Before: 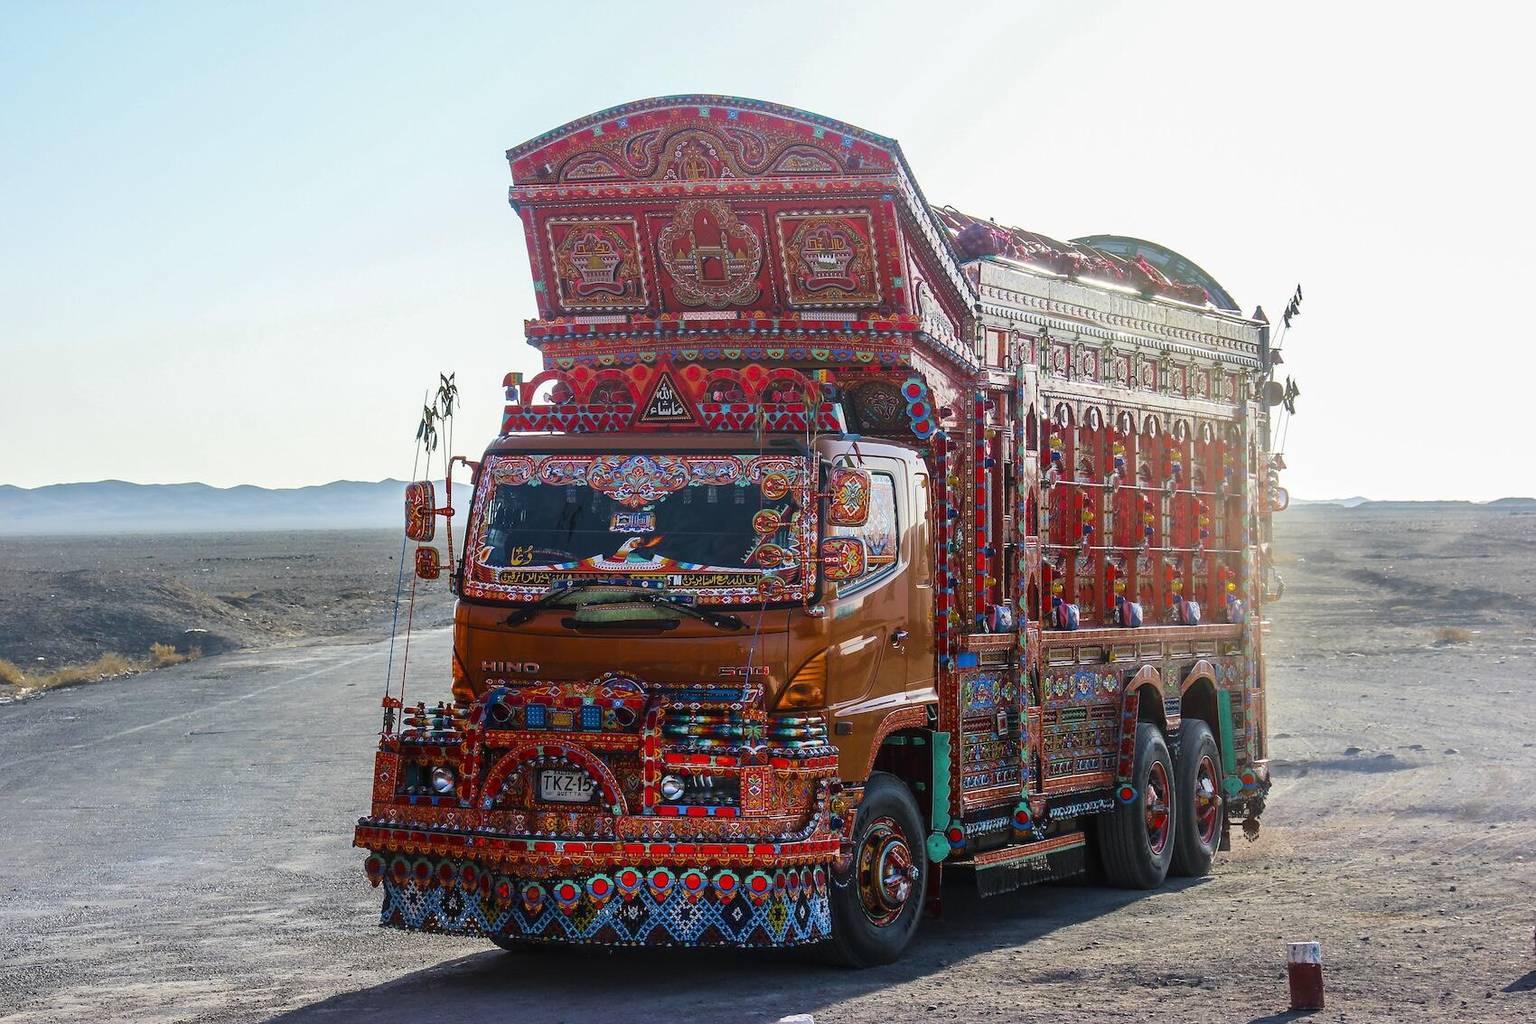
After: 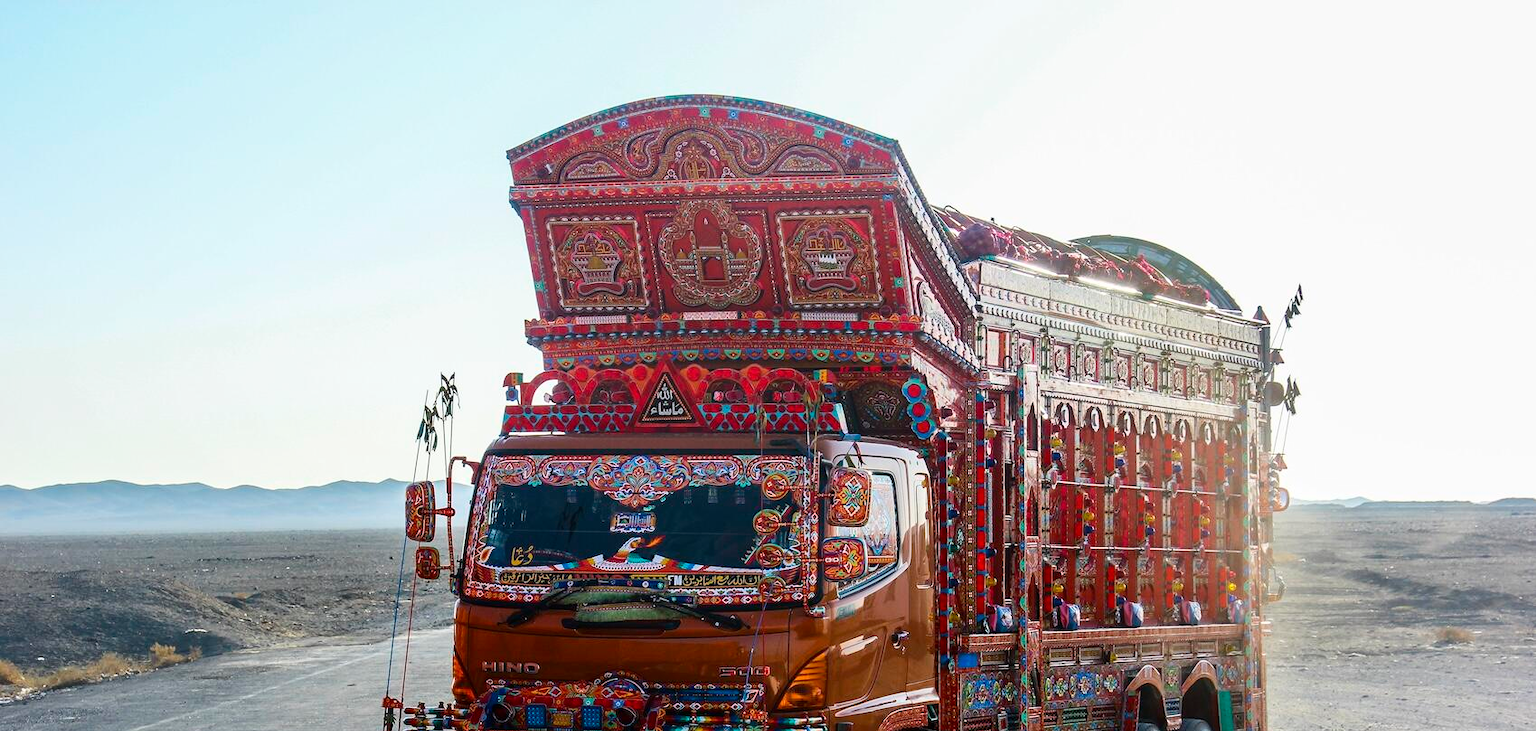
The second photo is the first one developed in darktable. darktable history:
contrast brightness saturation: contrast 0.14
crop: bottom 28.576%
